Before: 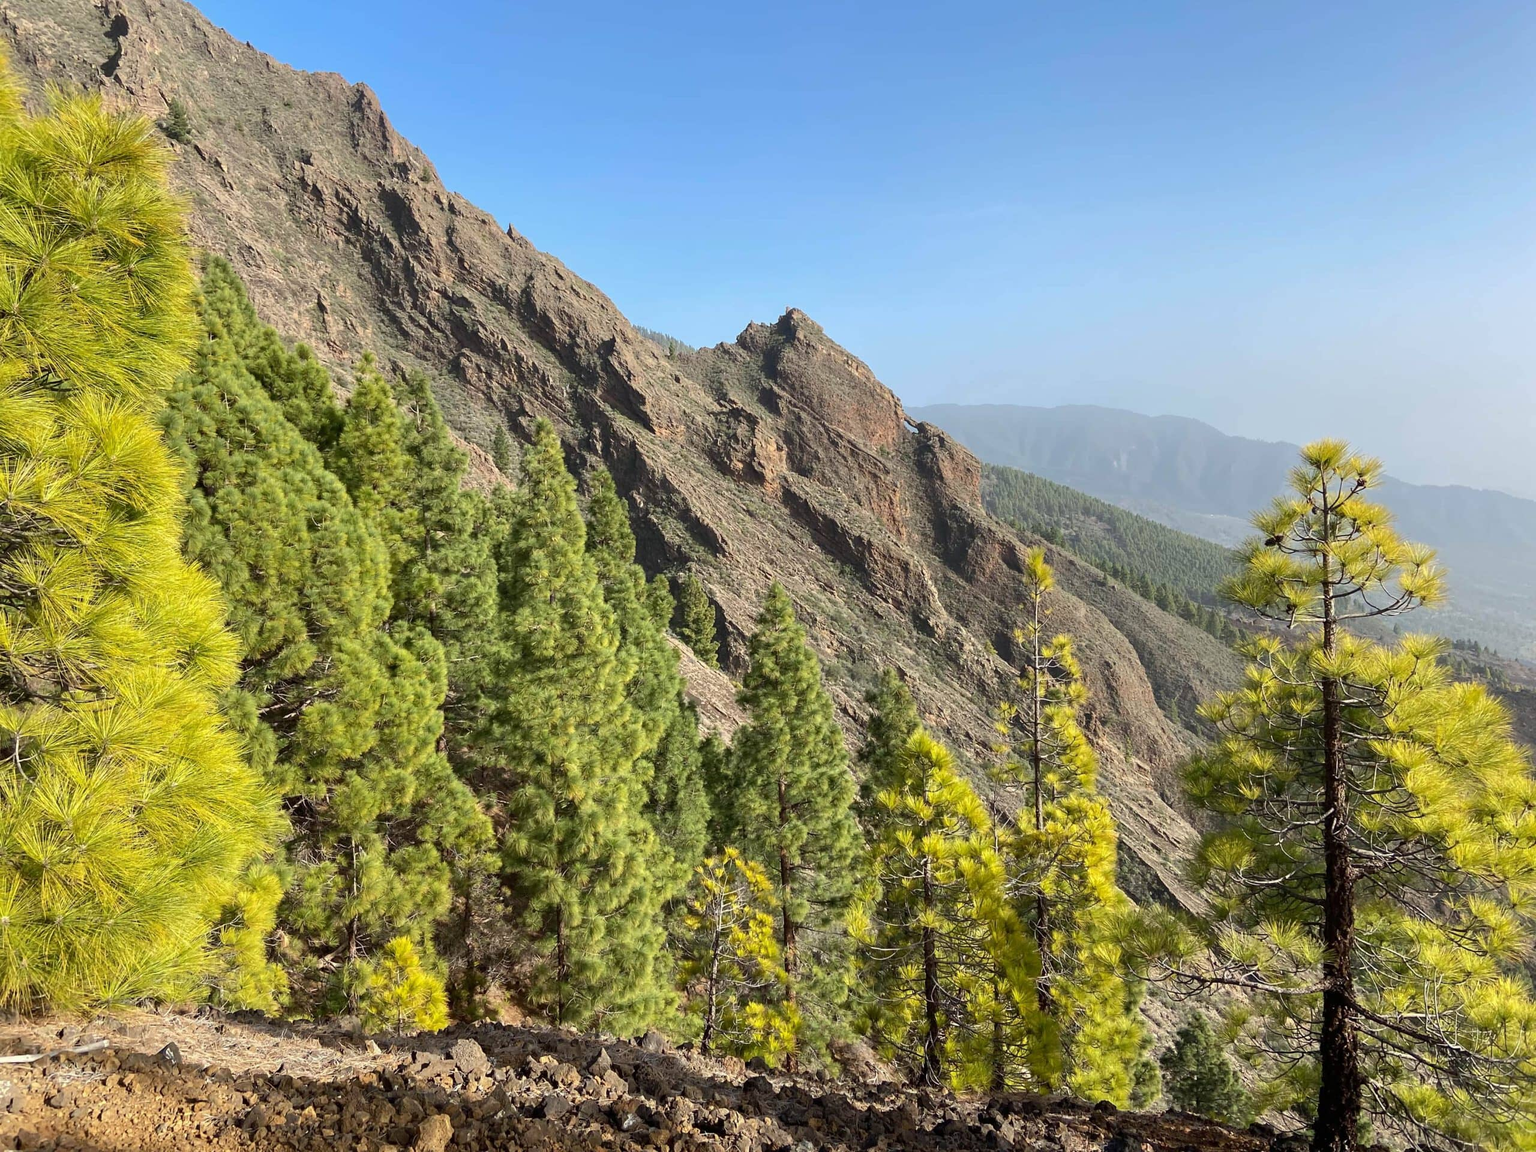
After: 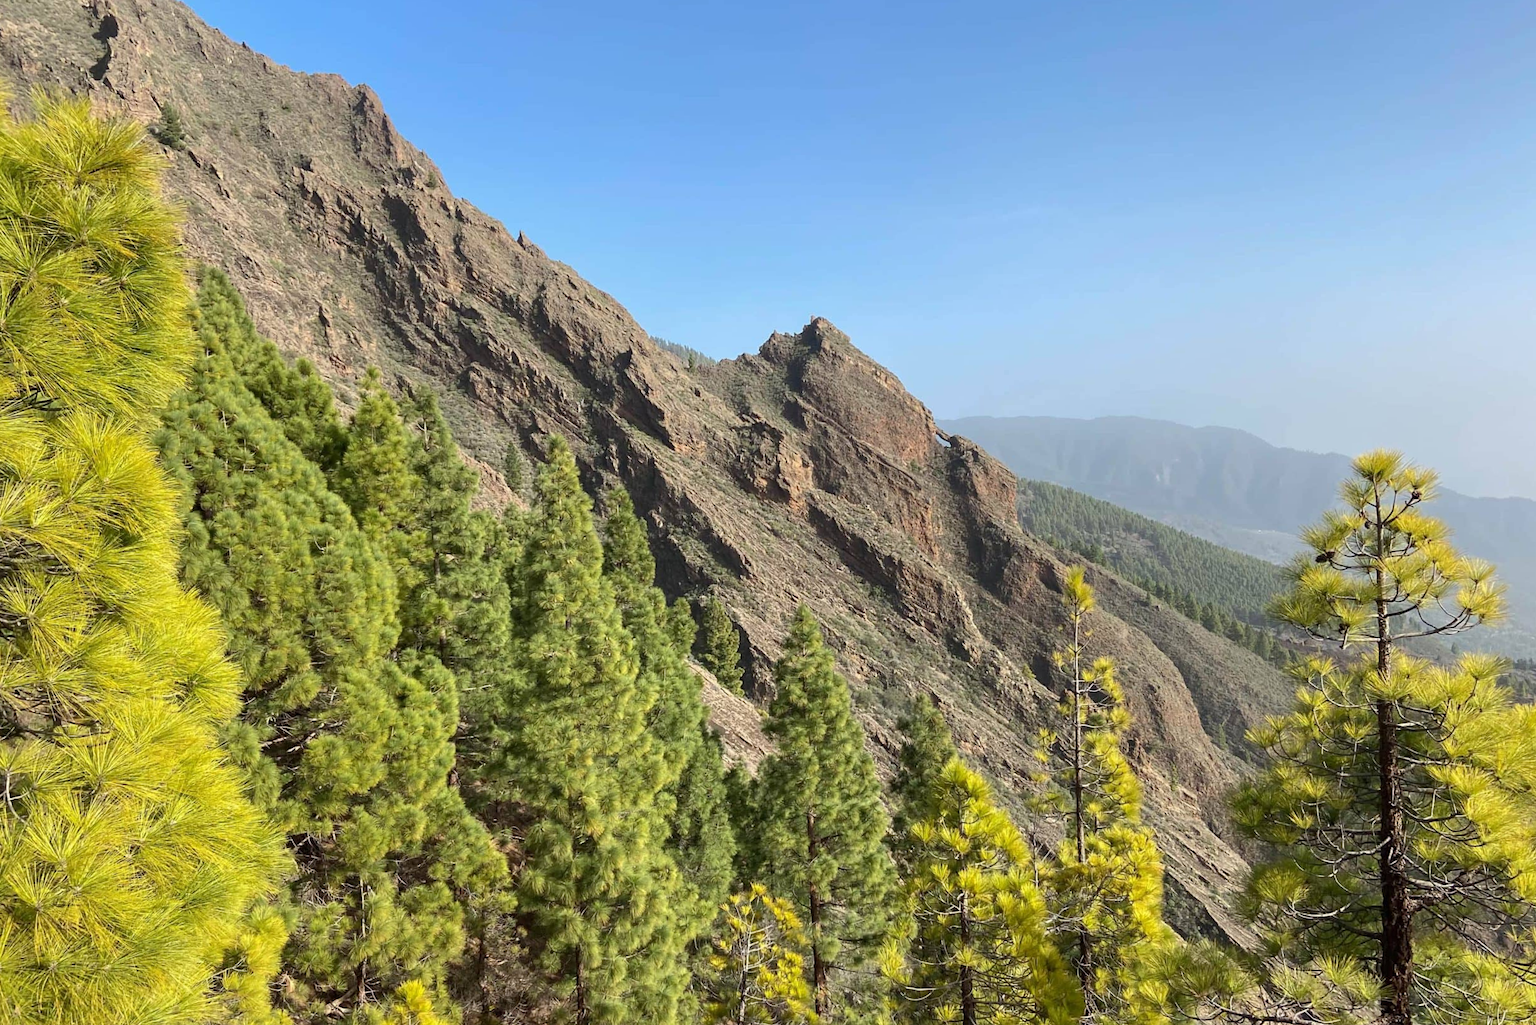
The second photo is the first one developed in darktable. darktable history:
crop and rotate: angle 0.485°, left 0.203%, right 3.444%, bottom 14.218%
